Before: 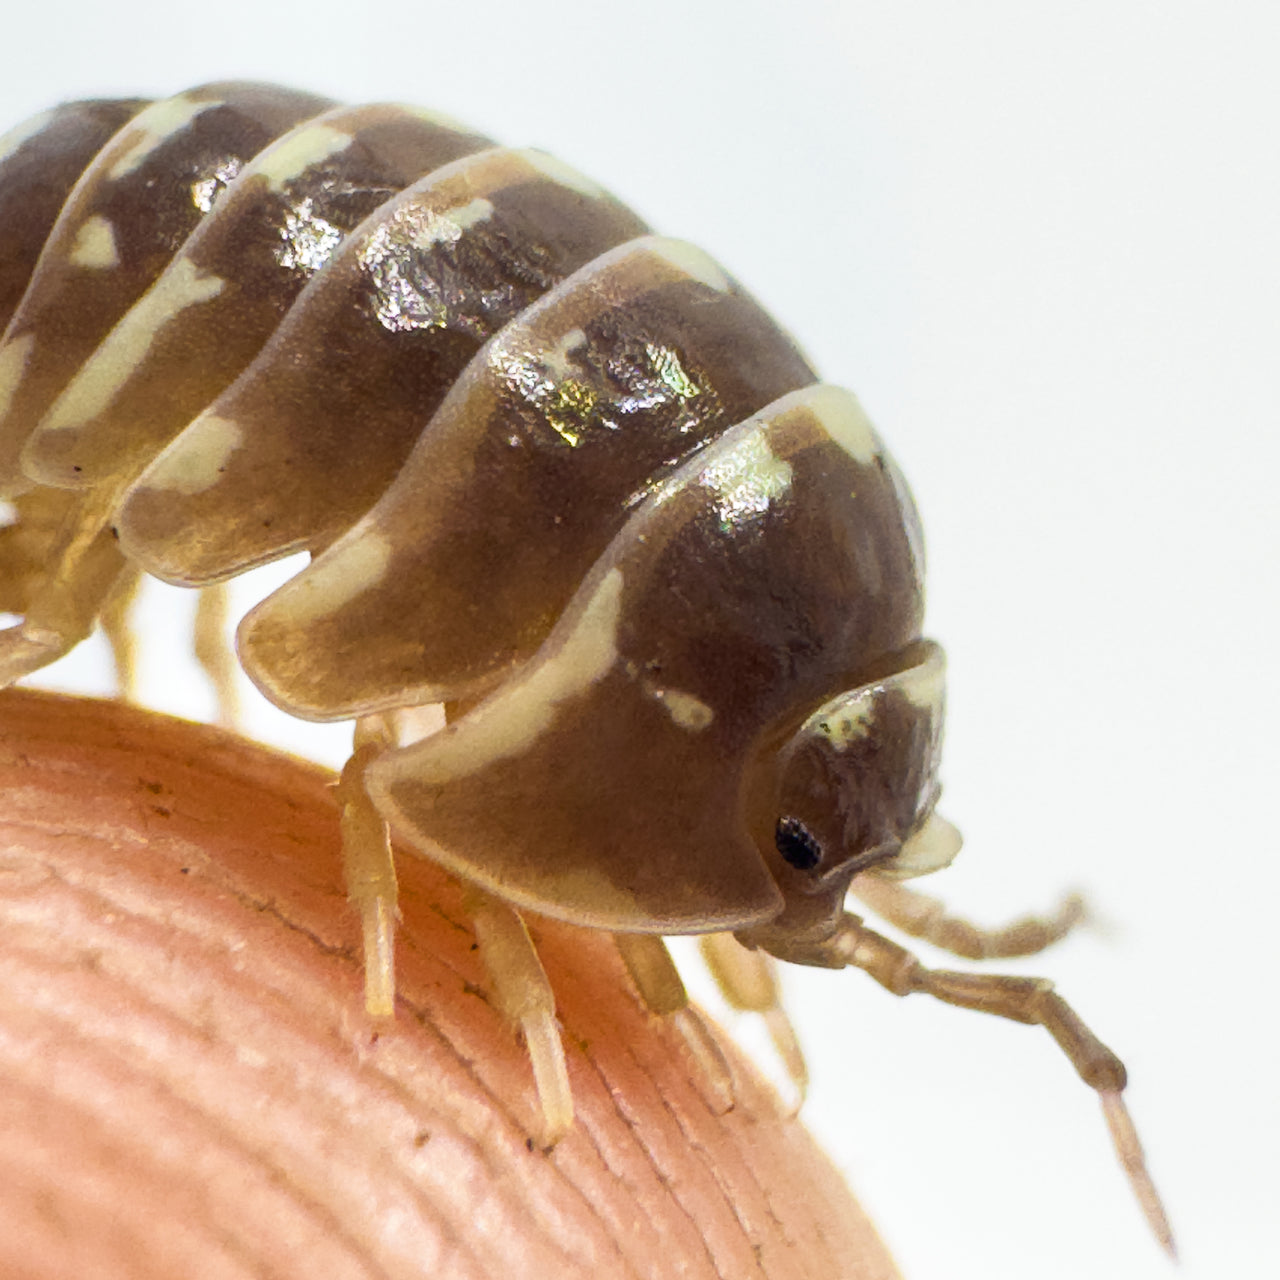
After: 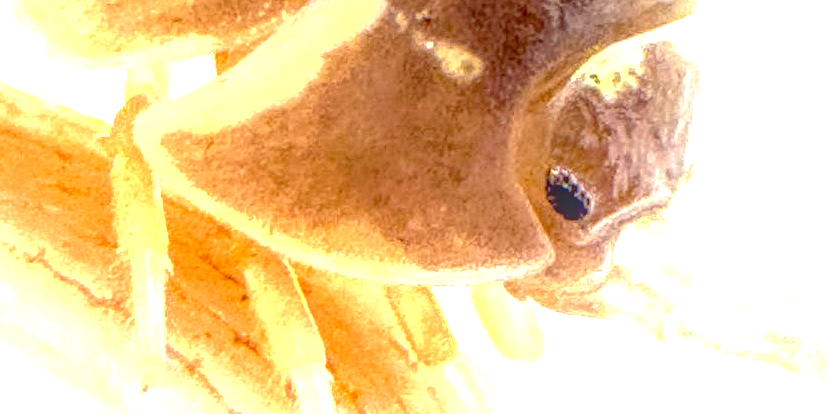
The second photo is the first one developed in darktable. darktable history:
exposure: black level correction 0.005, exposure 2.065 EV, compensate highlight preservation false
crop: left 18.013%, top 50.741%, right 17.261%, bottom 16.856%
local contrast: highlights 20%, shadows 28%, detail 201%, midtone range 0.2
shadows and highlights: shadows -9.92, white point adjustment 1.39, highlights 11.29
